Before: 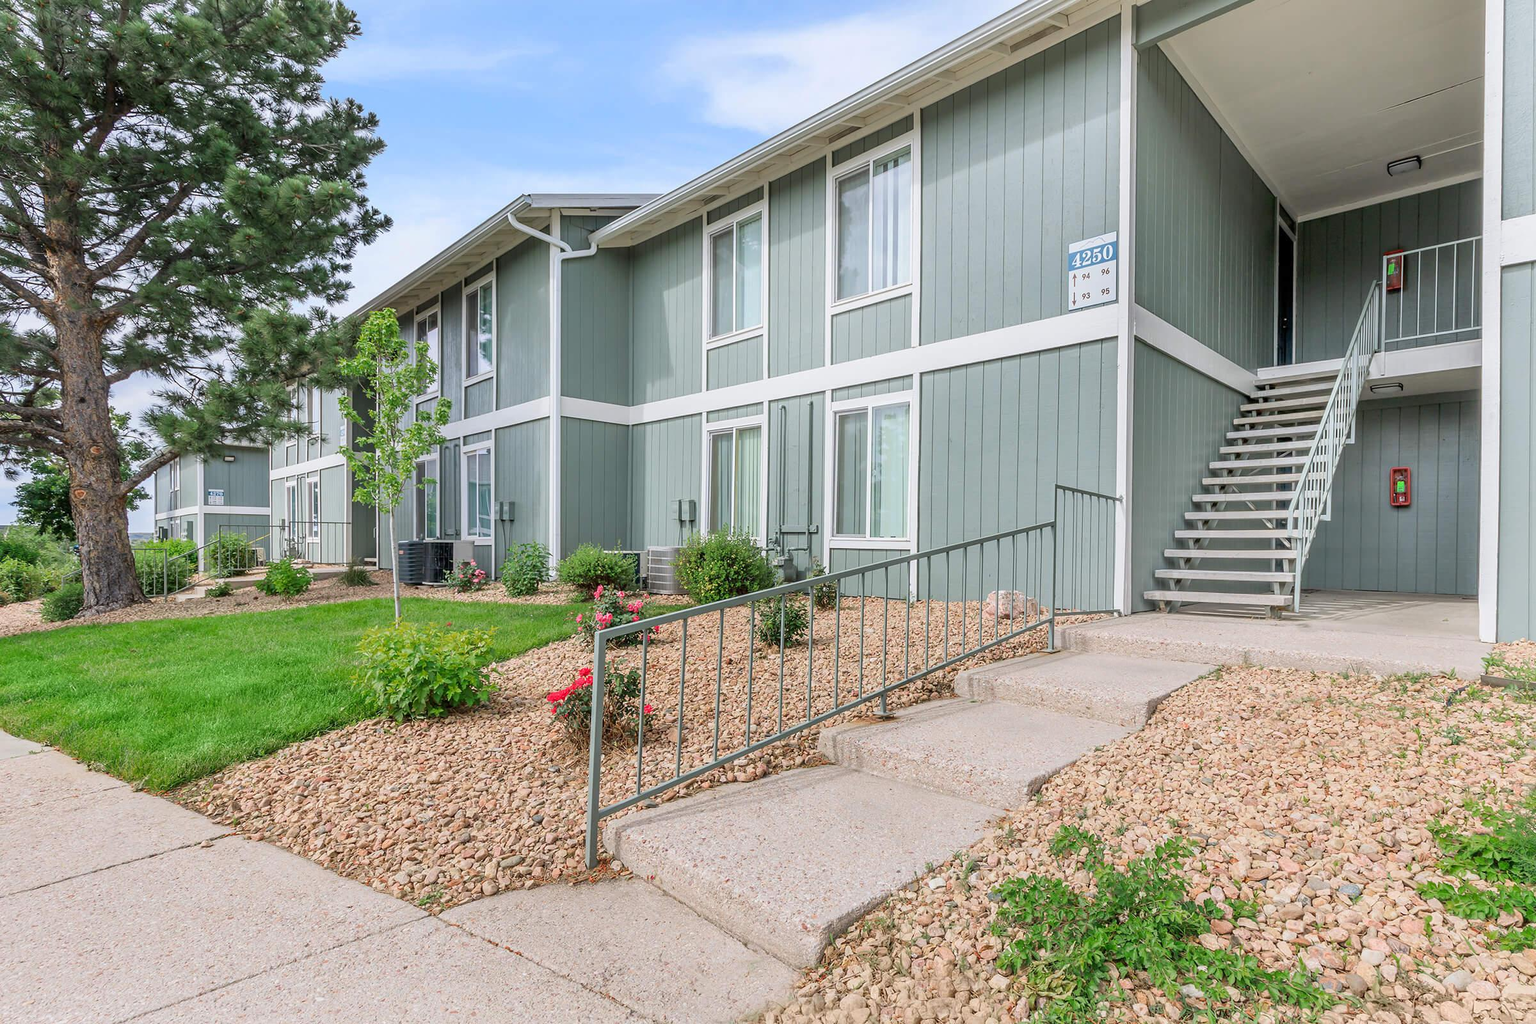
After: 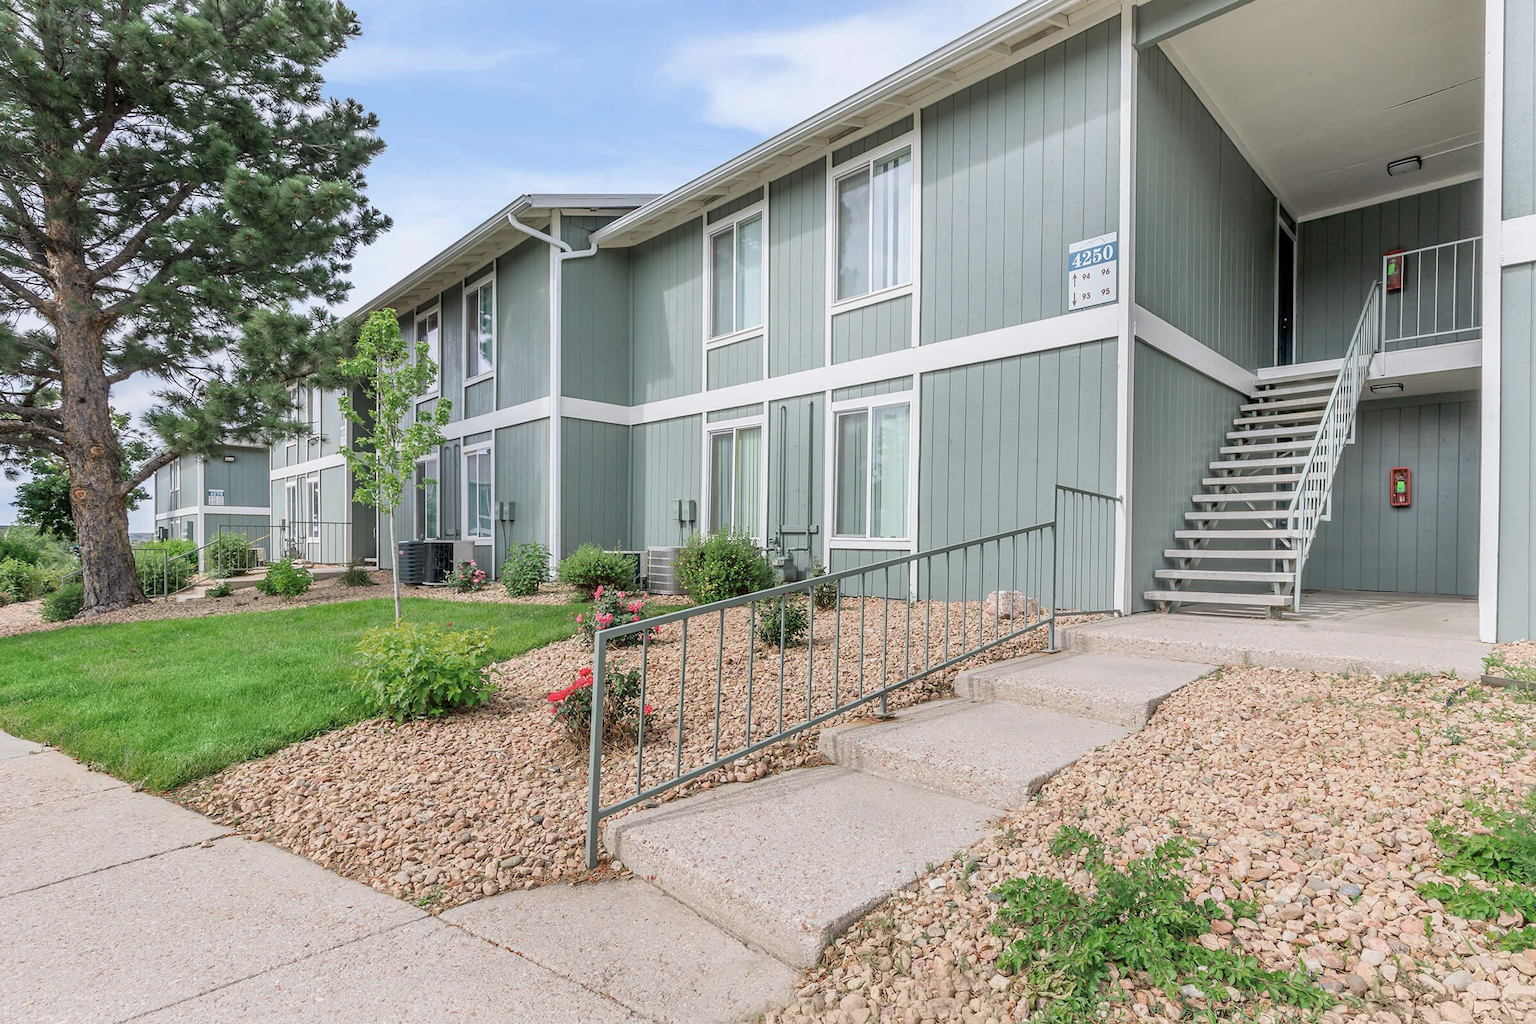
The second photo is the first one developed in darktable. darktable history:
color correction: highlights b* 0.063, saturation 0.826
